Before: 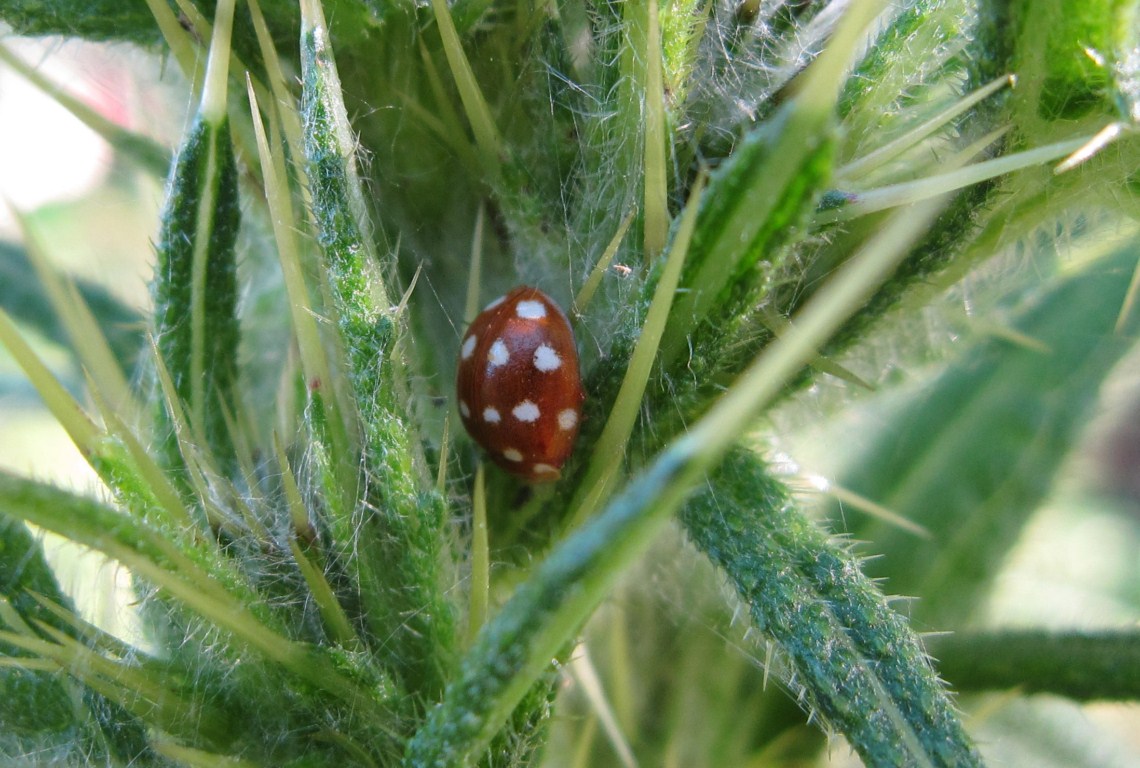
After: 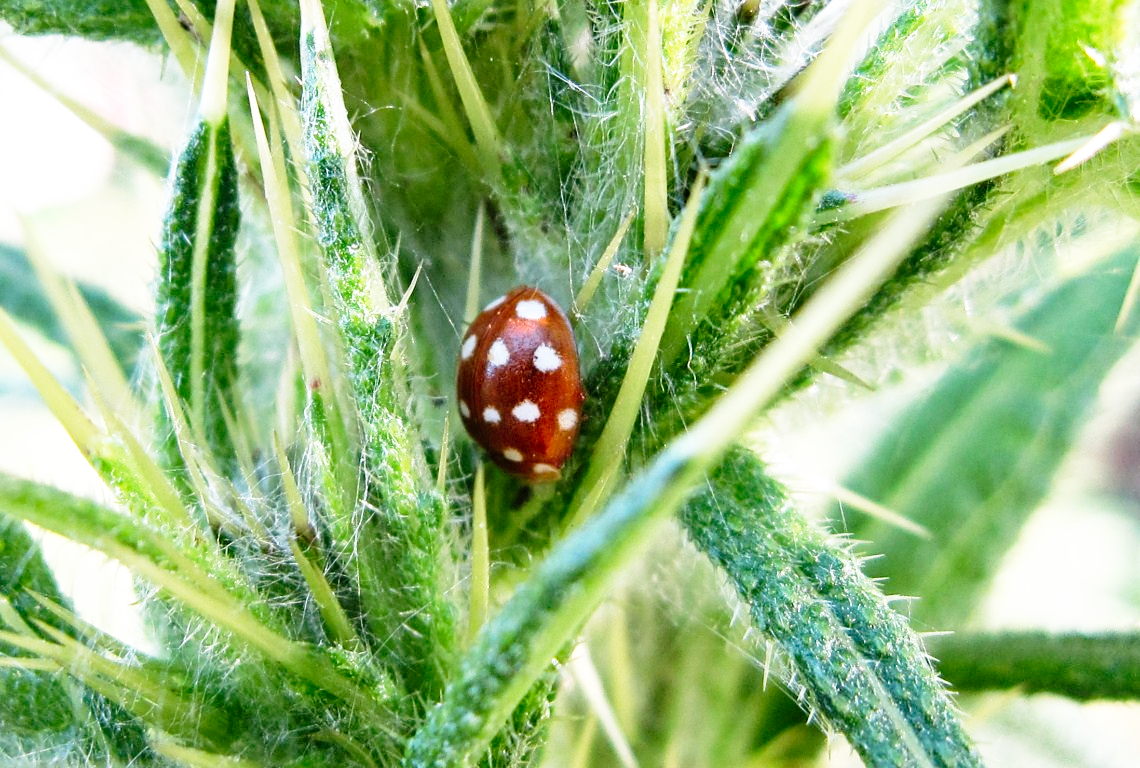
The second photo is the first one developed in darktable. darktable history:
contrast equalizer: y [[0.509, 0.514, 0.523, 0.542, 0.578, 0.603], [0.5 ×6], [0.509, 0.514, 0.523, 0.542, 0.578, 0.603], [0.001, 0.002, 0.003, 0.005, 0.01, 0.013], [0.001, 0.002, 0.003, 0.005, 0.01, 0.013]]
base curve: curves: ch0 [(0, 0) (0.012, 0.01) (0.073, 0.168) (0.31, 0.711) (0.645, 0.957) (1, 1)], preserve colors none
